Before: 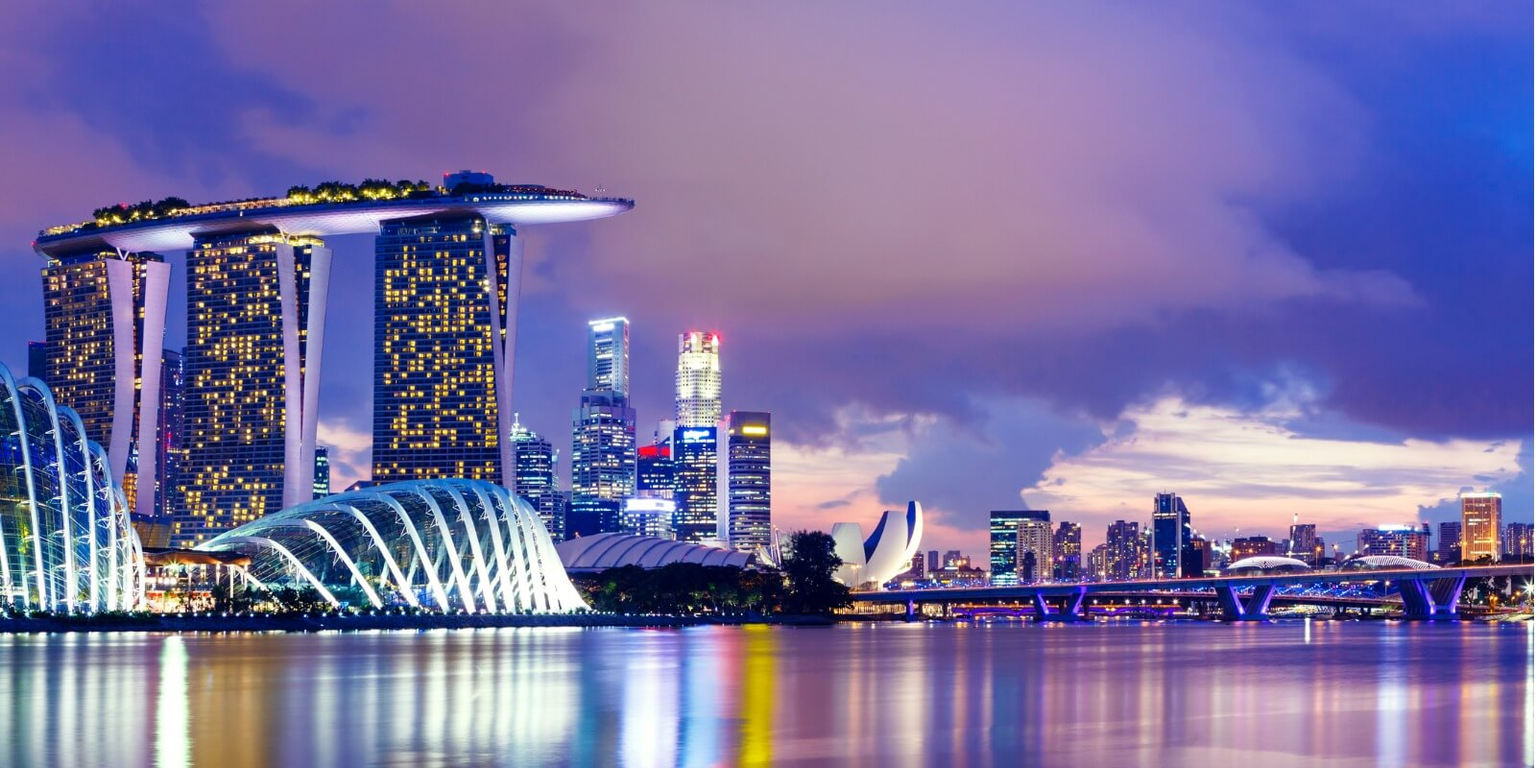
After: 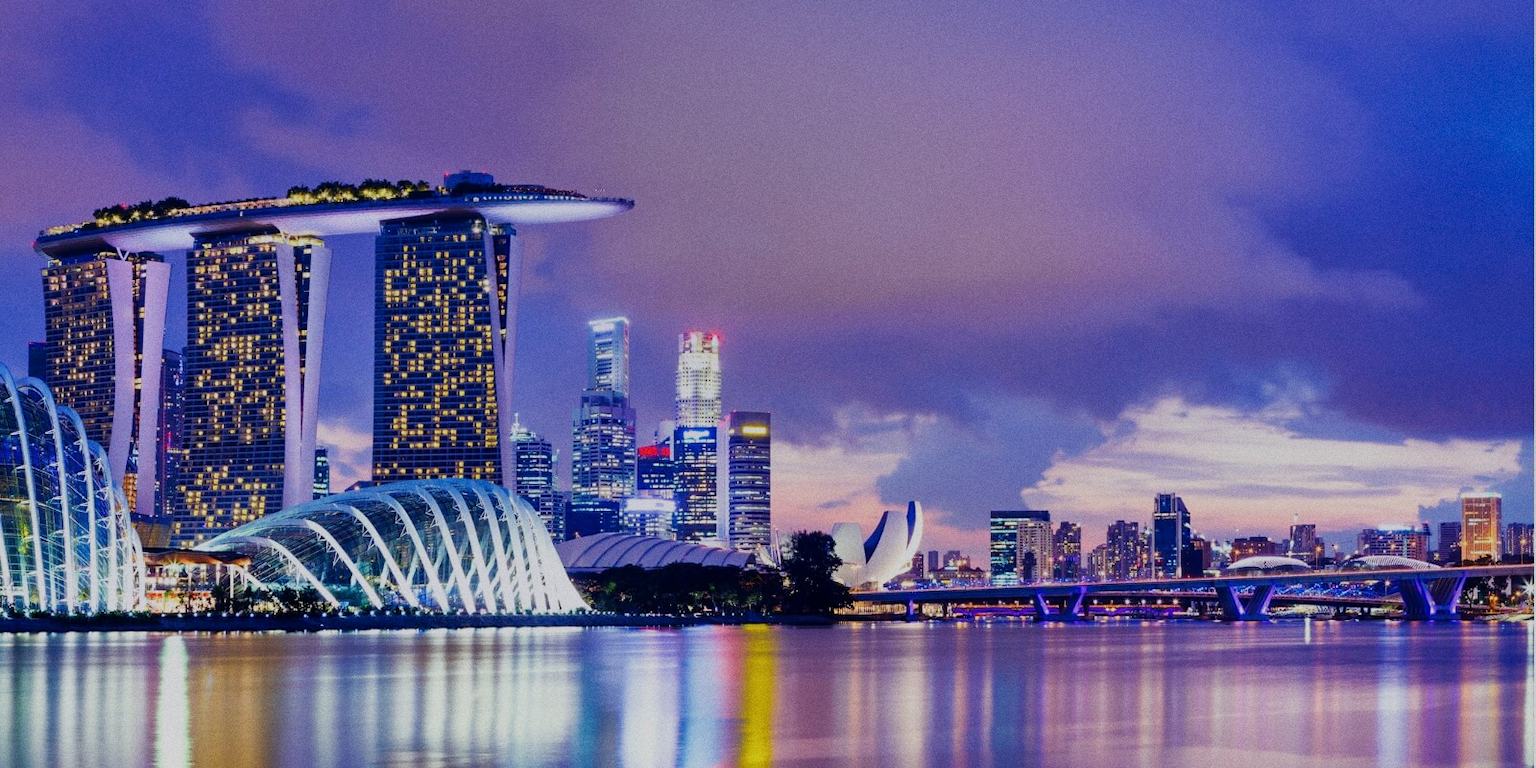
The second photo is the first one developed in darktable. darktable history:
filmic rgb: black relative exposure -16 EV, white relative exposure 4.97 EV, hardness 6.25
shadows and highlights: low approximation 0.01, soften with gaussian
graduated density: hue 238.83°, saturation 50%
grain: coarseness 3.21 ISO
